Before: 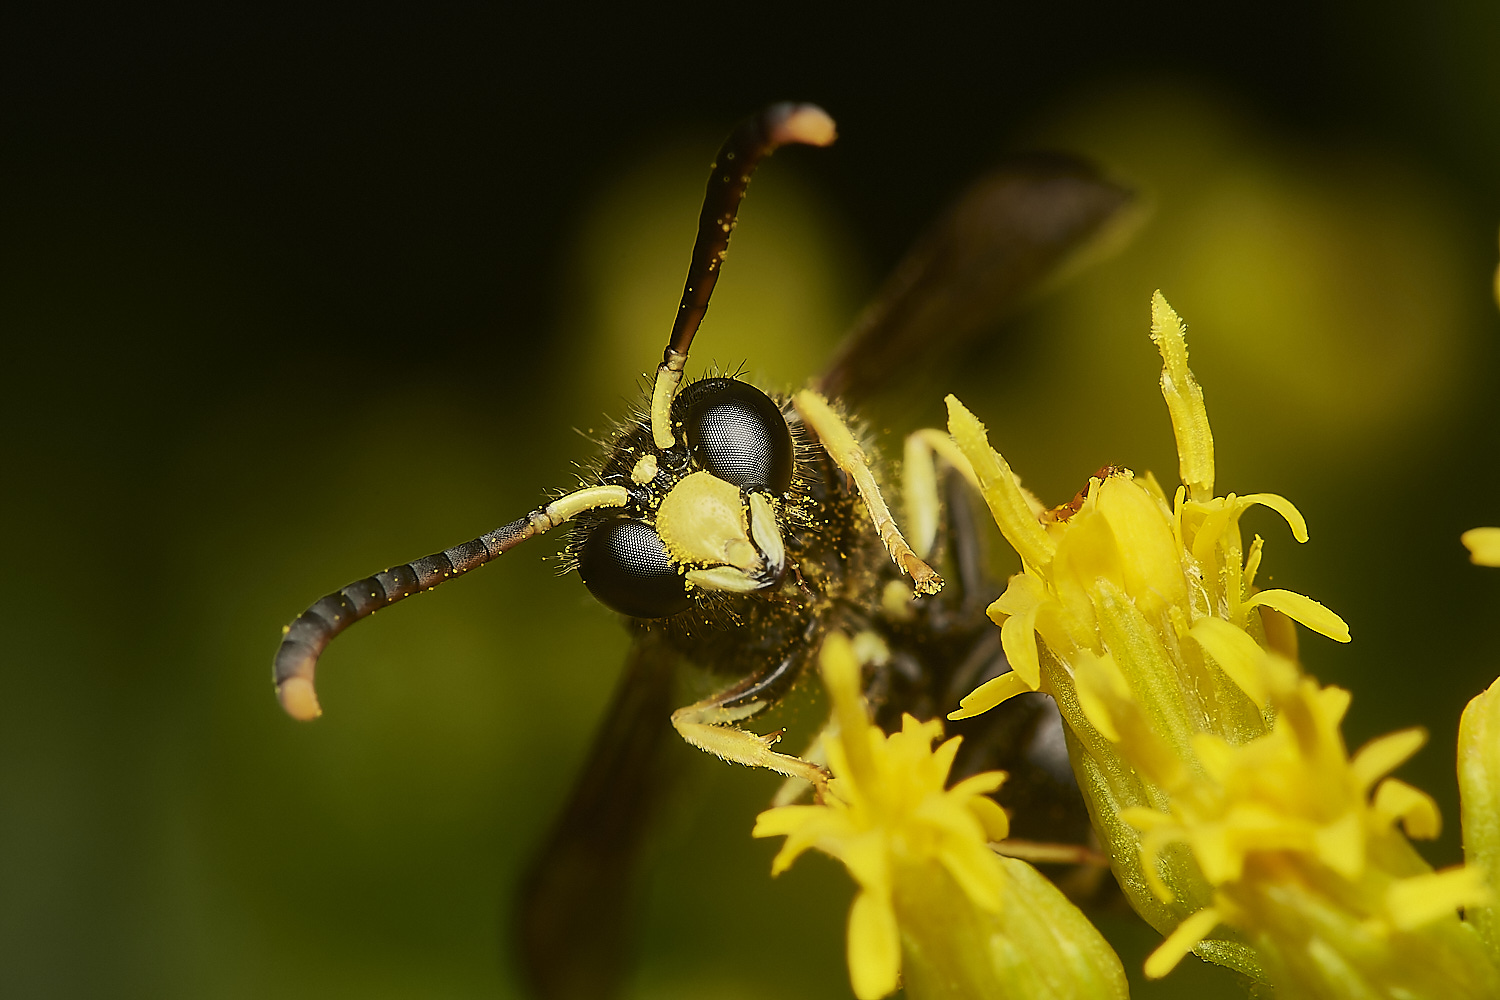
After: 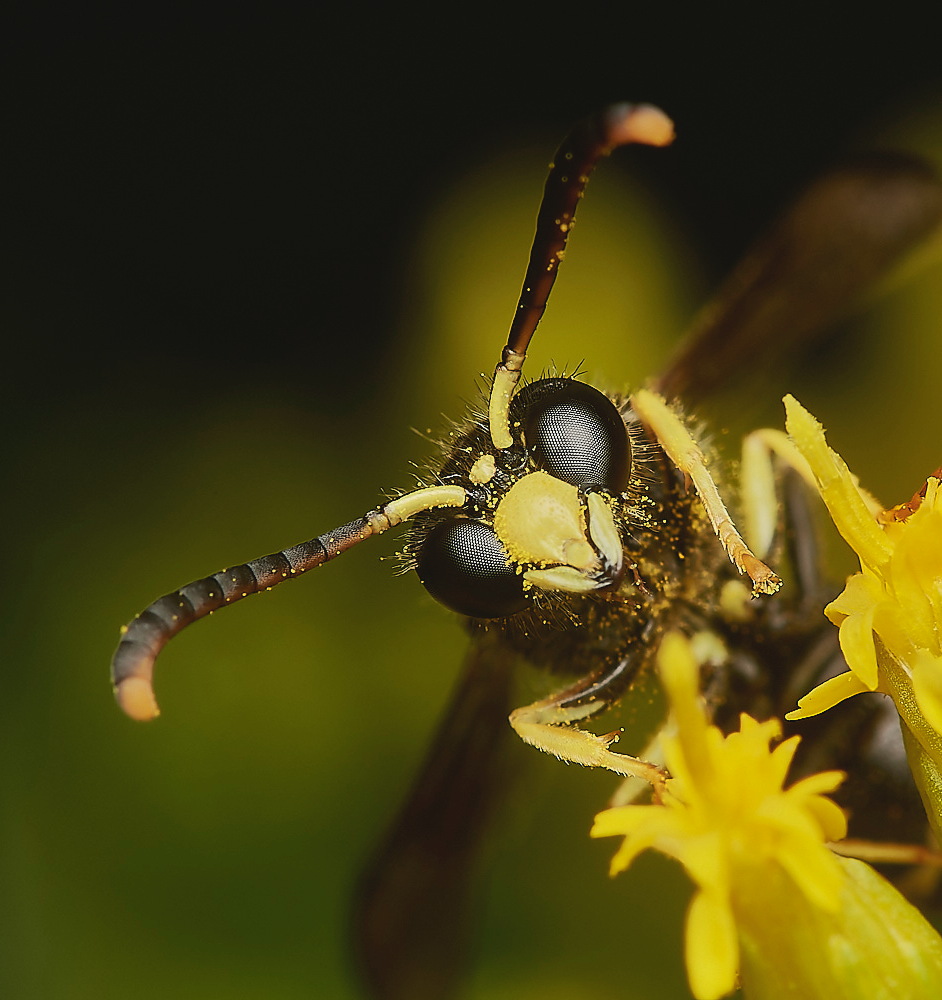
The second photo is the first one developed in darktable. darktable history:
contrast brightness saturation: contrast -0.096, saturation -0.099
crop: left 10.854%, right 26.316%
